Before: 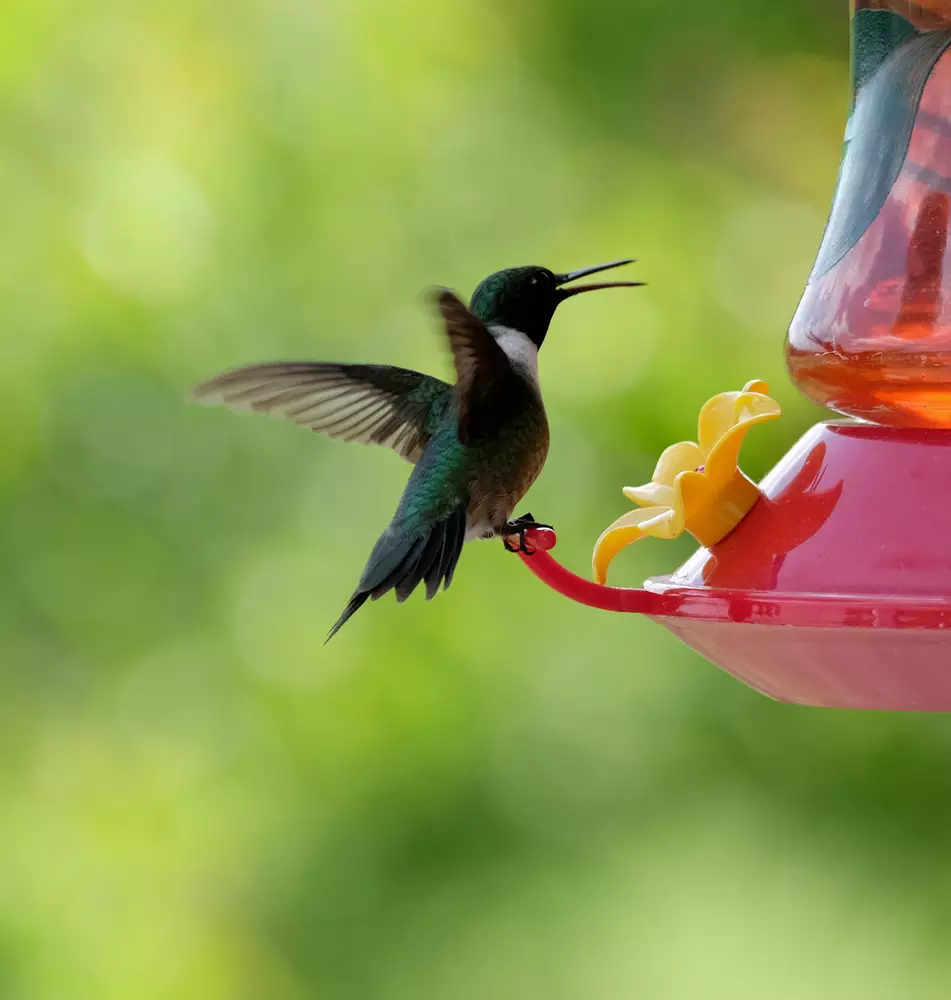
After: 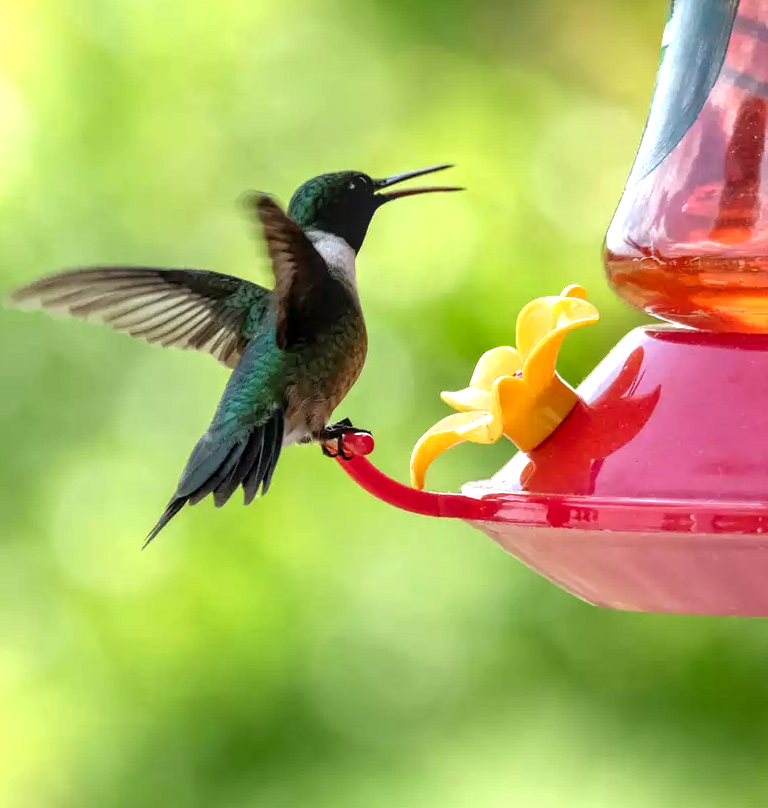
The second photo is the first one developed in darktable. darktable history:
exposure: black level correction 0, exposure 0.7 EV, compensate exposure bias true, compensate highlight preservation false
rgb curve: curves: ch0 [(0, 0) (0.053, 0.068) (0.122, 0.128) (1, 1)]
crop: left 19.159%, top 9.58%, bottom 9.58%
local contrast: highlights 61%, detail 143%, midtone range 0.428
rgb levels: preserve colors max RGB
